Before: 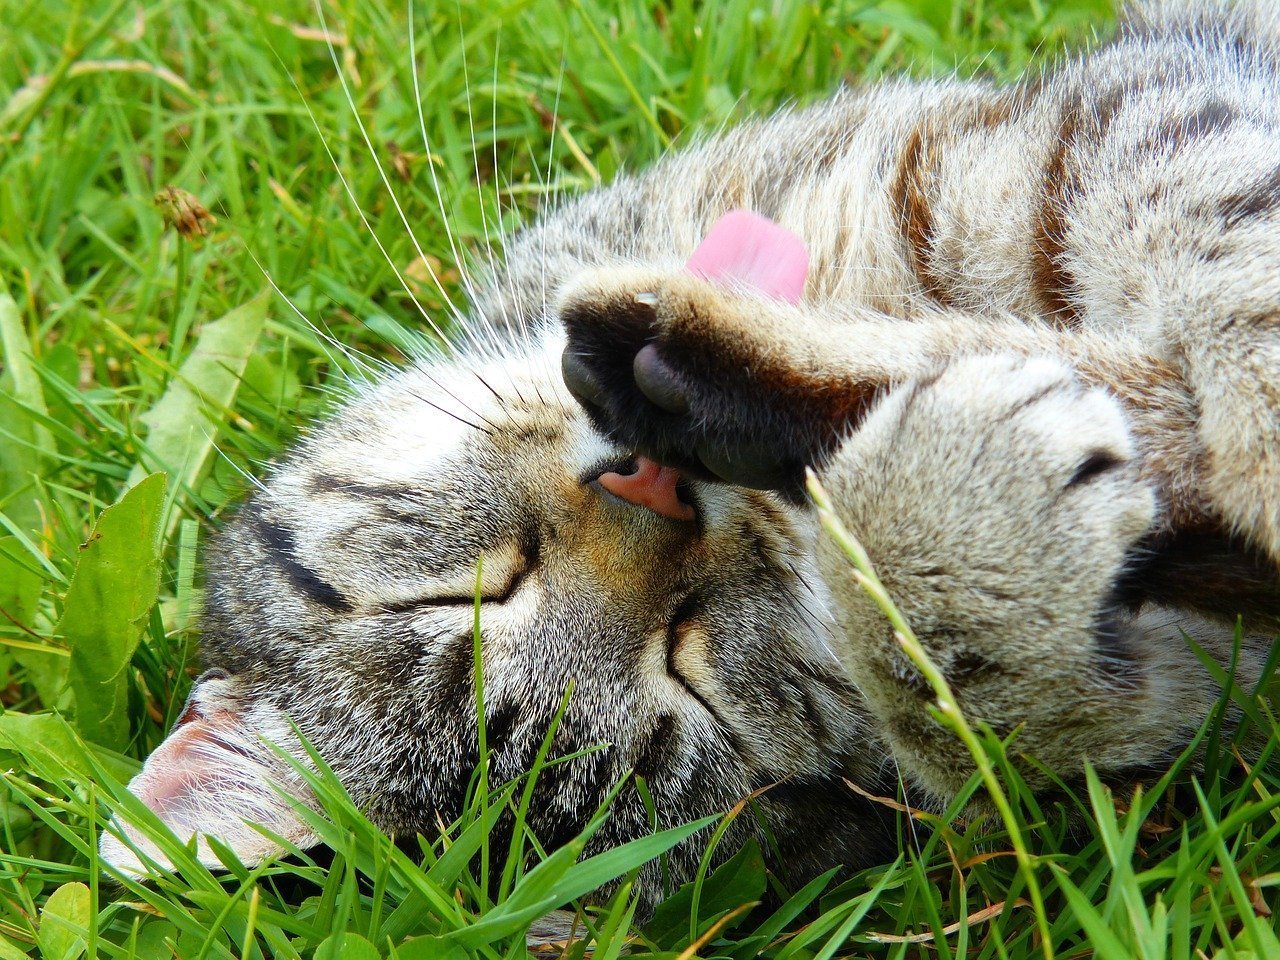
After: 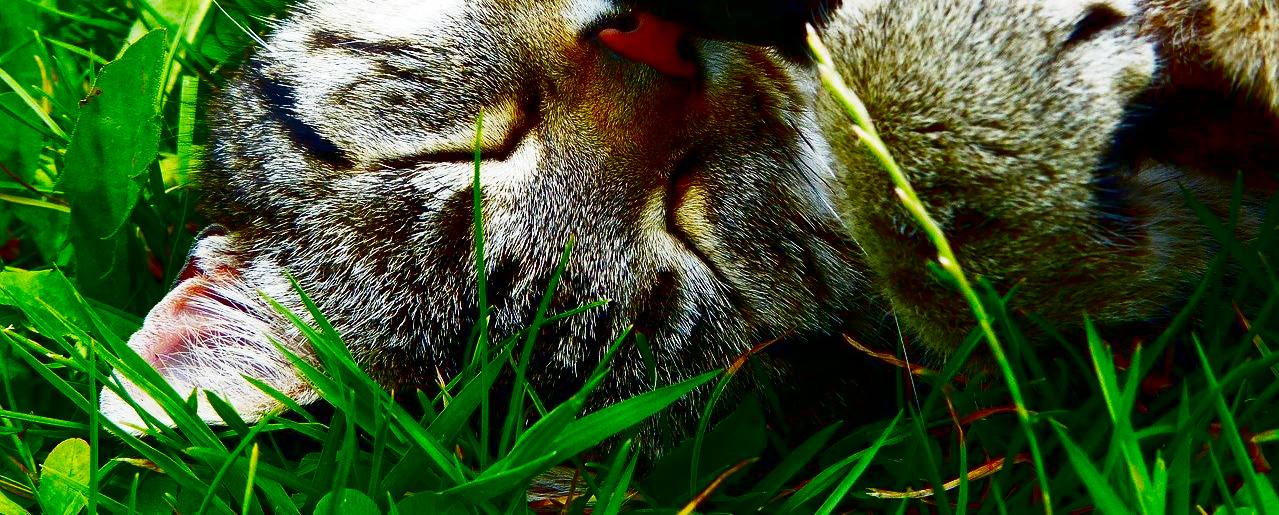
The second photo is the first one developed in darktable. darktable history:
crop and rotate: top 46.322%, right 0.021%
base curve: curves: ch0 [(0, 0) (0.557, 0.834) (1, 1)], preserve colors none
contrast brightness saturation: brightness -0.983, saturation 0.993
